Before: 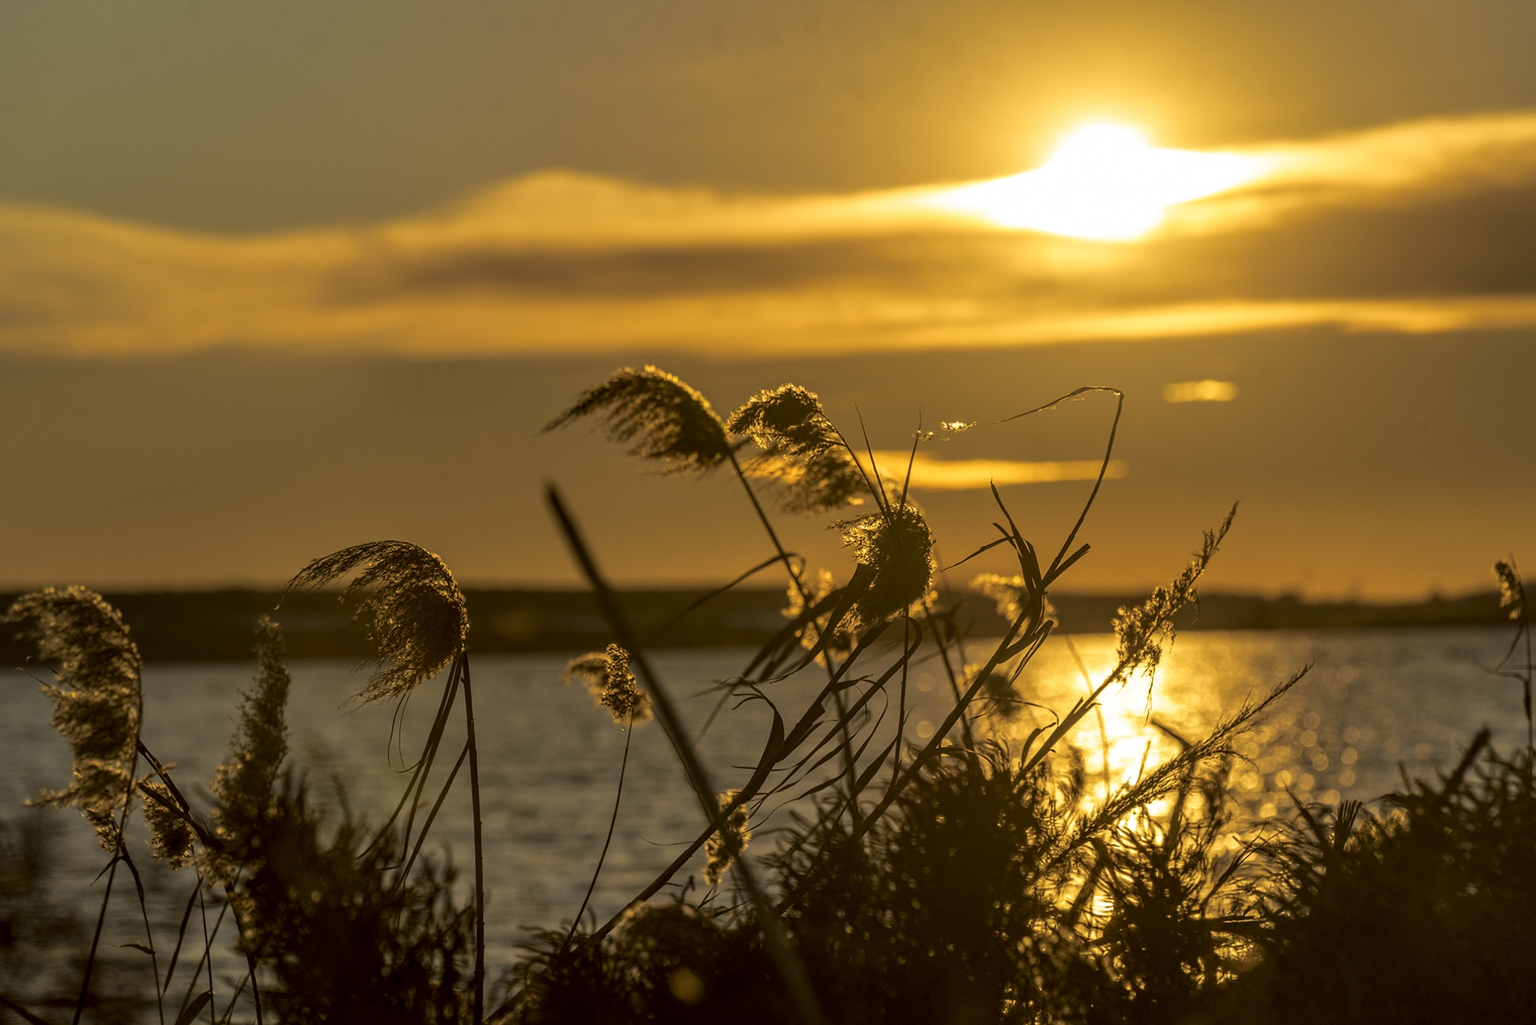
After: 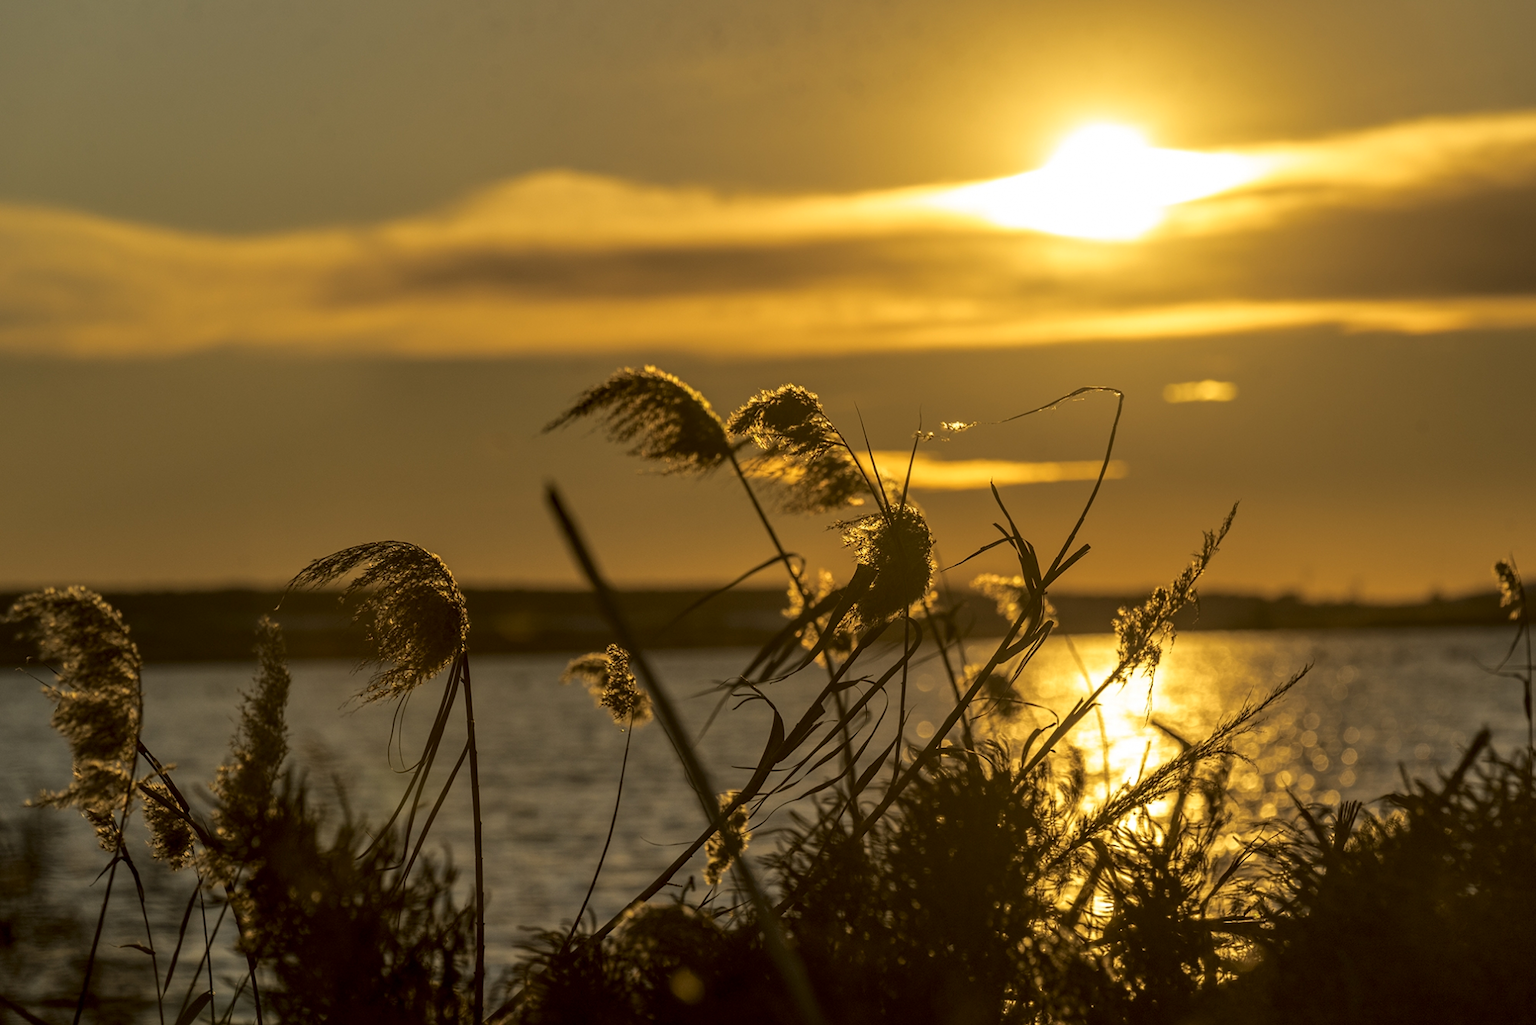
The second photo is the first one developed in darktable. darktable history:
tone equalizer: on, module defaults
contrast brightness saturation: contrast 0.08, saturation 0.02
white balance: emerald 1
